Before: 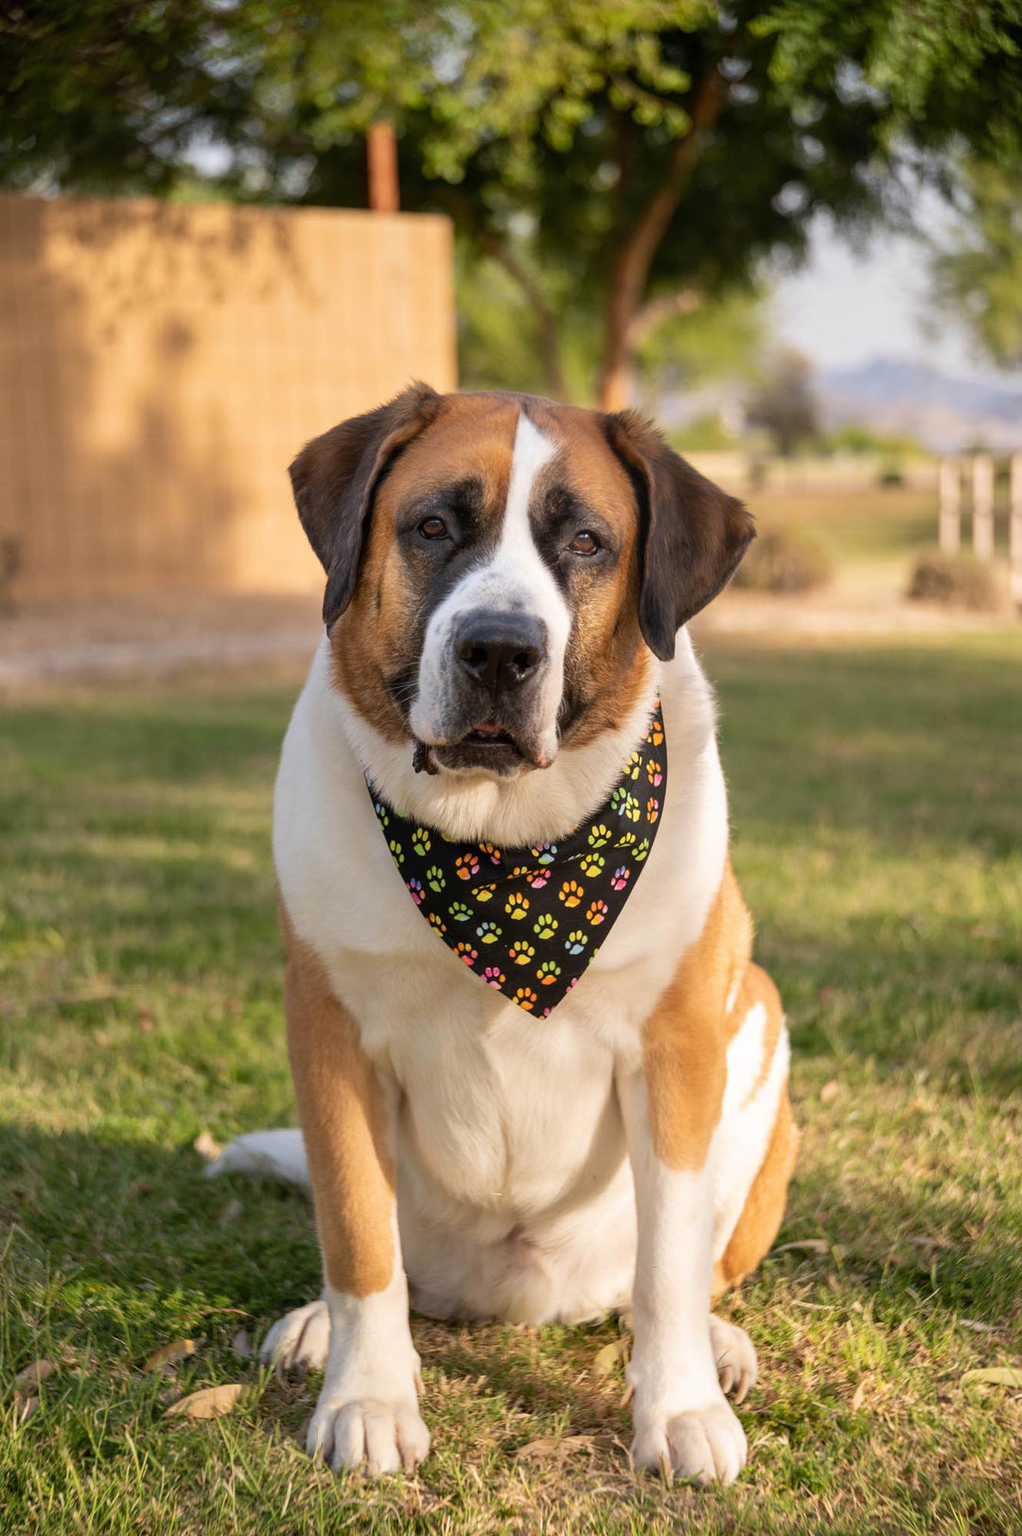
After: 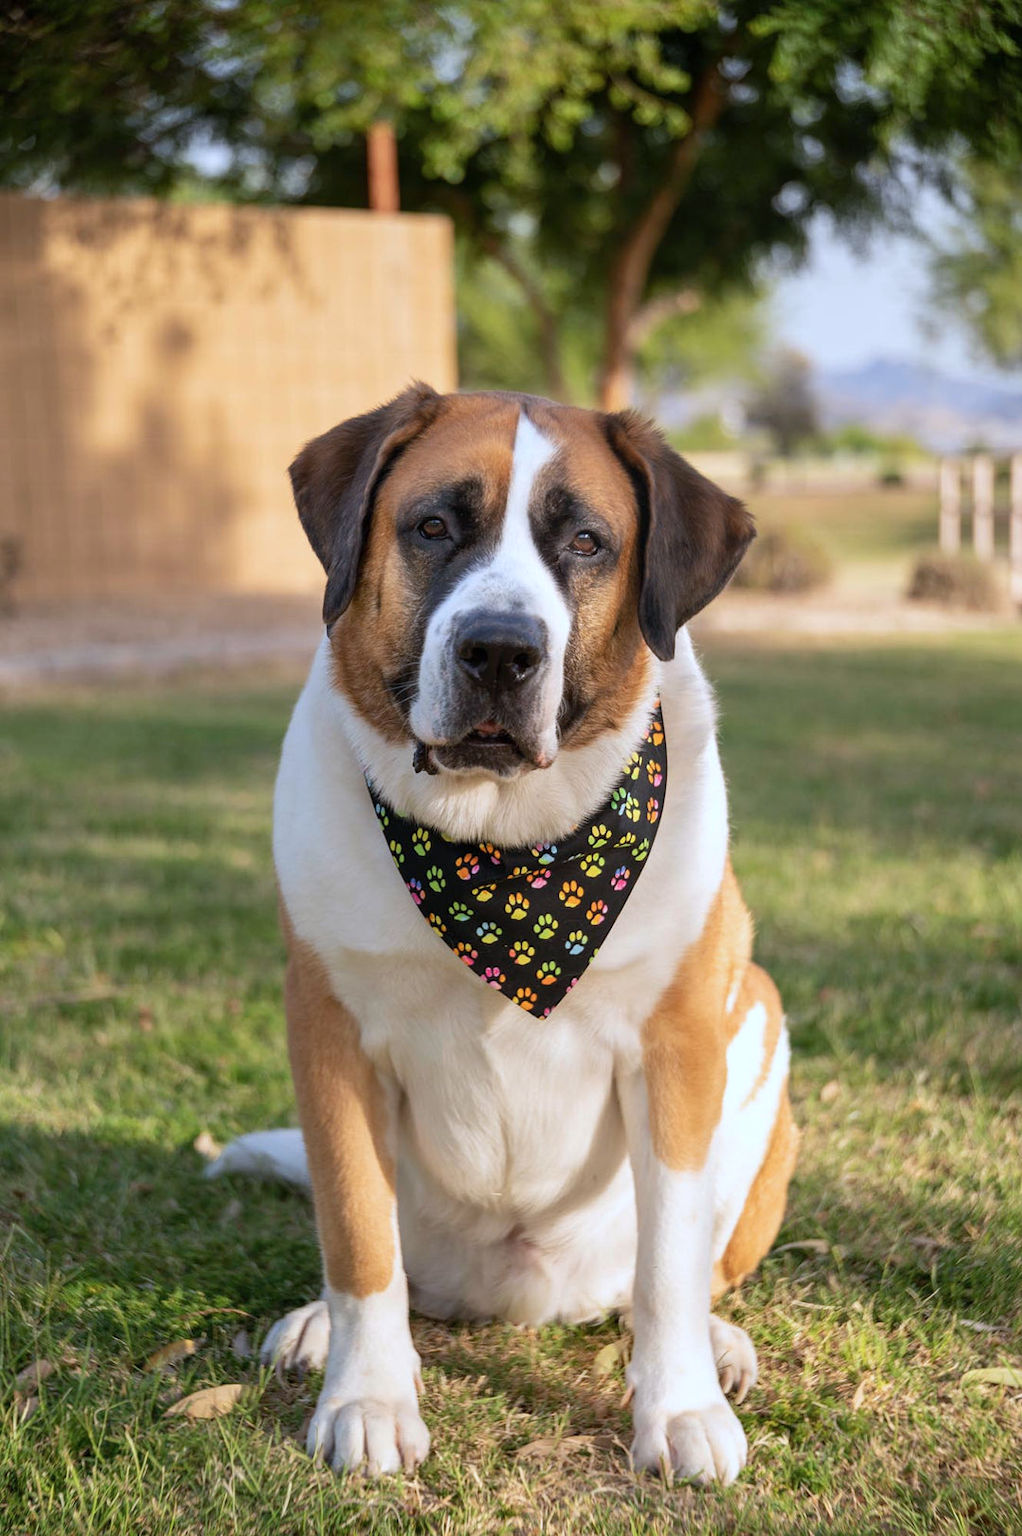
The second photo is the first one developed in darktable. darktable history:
color calibration: x 0.372, y 0.386, temperature 4284.99 K
